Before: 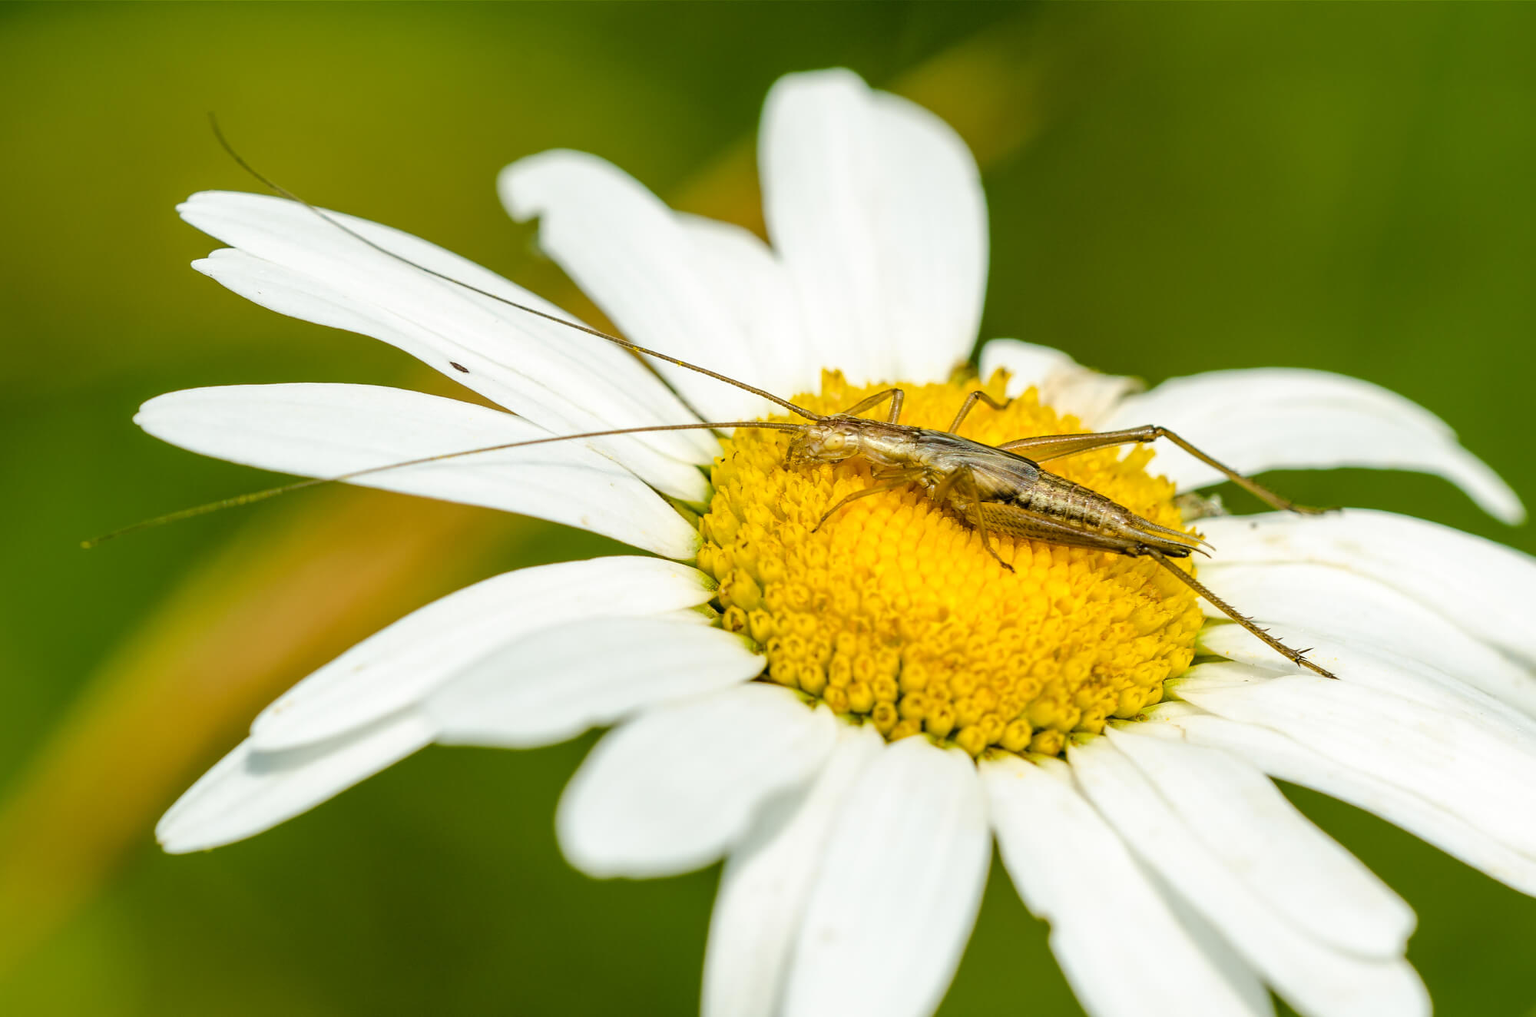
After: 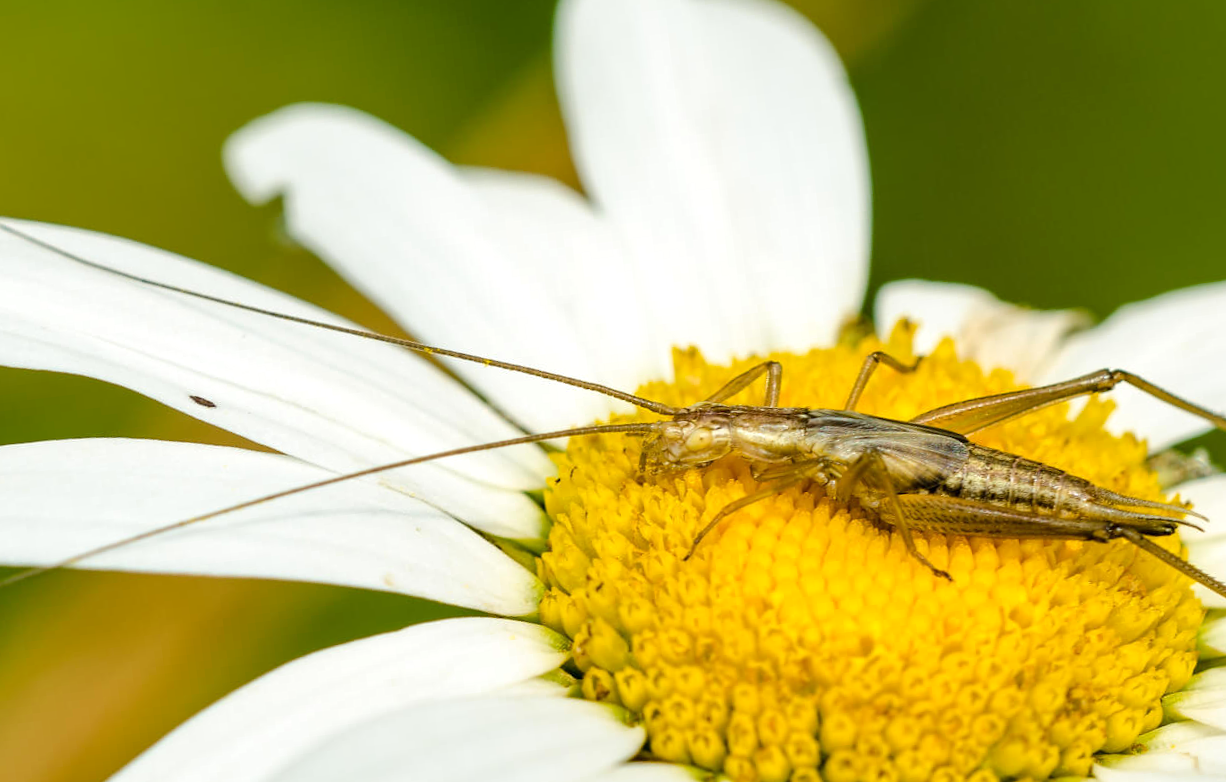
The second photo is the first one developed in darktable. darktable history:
rotate and perspective: rotation -6.83°, automatic cropping off
levels: levels [0, 0.492, 0.984]
crop: left 20.932%, top 15.471%, right 21.848%, bottom 34.081%
